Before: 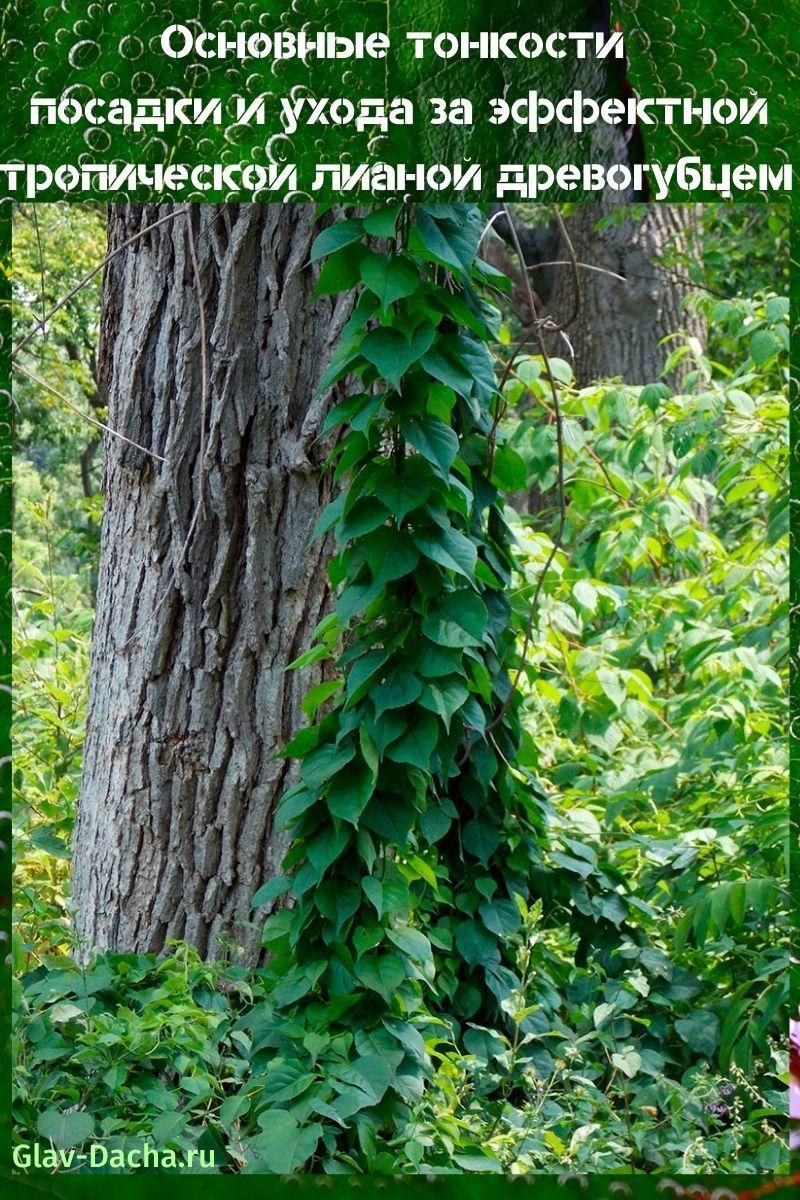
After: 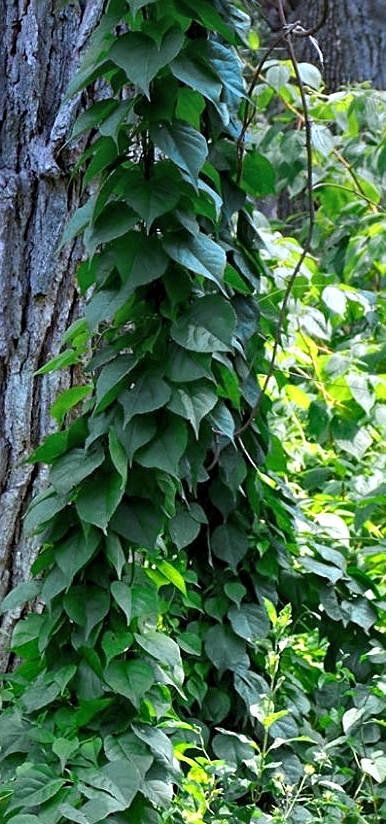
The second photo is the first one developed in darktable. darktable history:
sharpen: on, module defaults
exposure: black level correction 0, exposure 0.7 EV, compensate exposure bias true, compensate highlight preservation false
local contrast: highlights 100%, shadows 100%, detail 120%, midtone range 0.2
crop: left 31.379%, top 24.658%, right 20.326%, bottom 6.628%
white balance: red 0.976, blue 1.04
color zones: curves: ch0 [(0, 0.485) (0.178, 0.476) (0.261, 0.623) (0.411, 0.403) (0.708, 0.603) (0.934, 0.412)]; ch1 [(0.003, 0.485) (0.149, 0.496) (0.229, 0.584) (0.326, 0.551) (0.484, 0.262) (0.757, 0.643)]
shadows and highlights: radius 118.69, shadows 42.21, highlights -61.56, soften with gaussian
graduated density: hue 238.83°, saturation 50%
